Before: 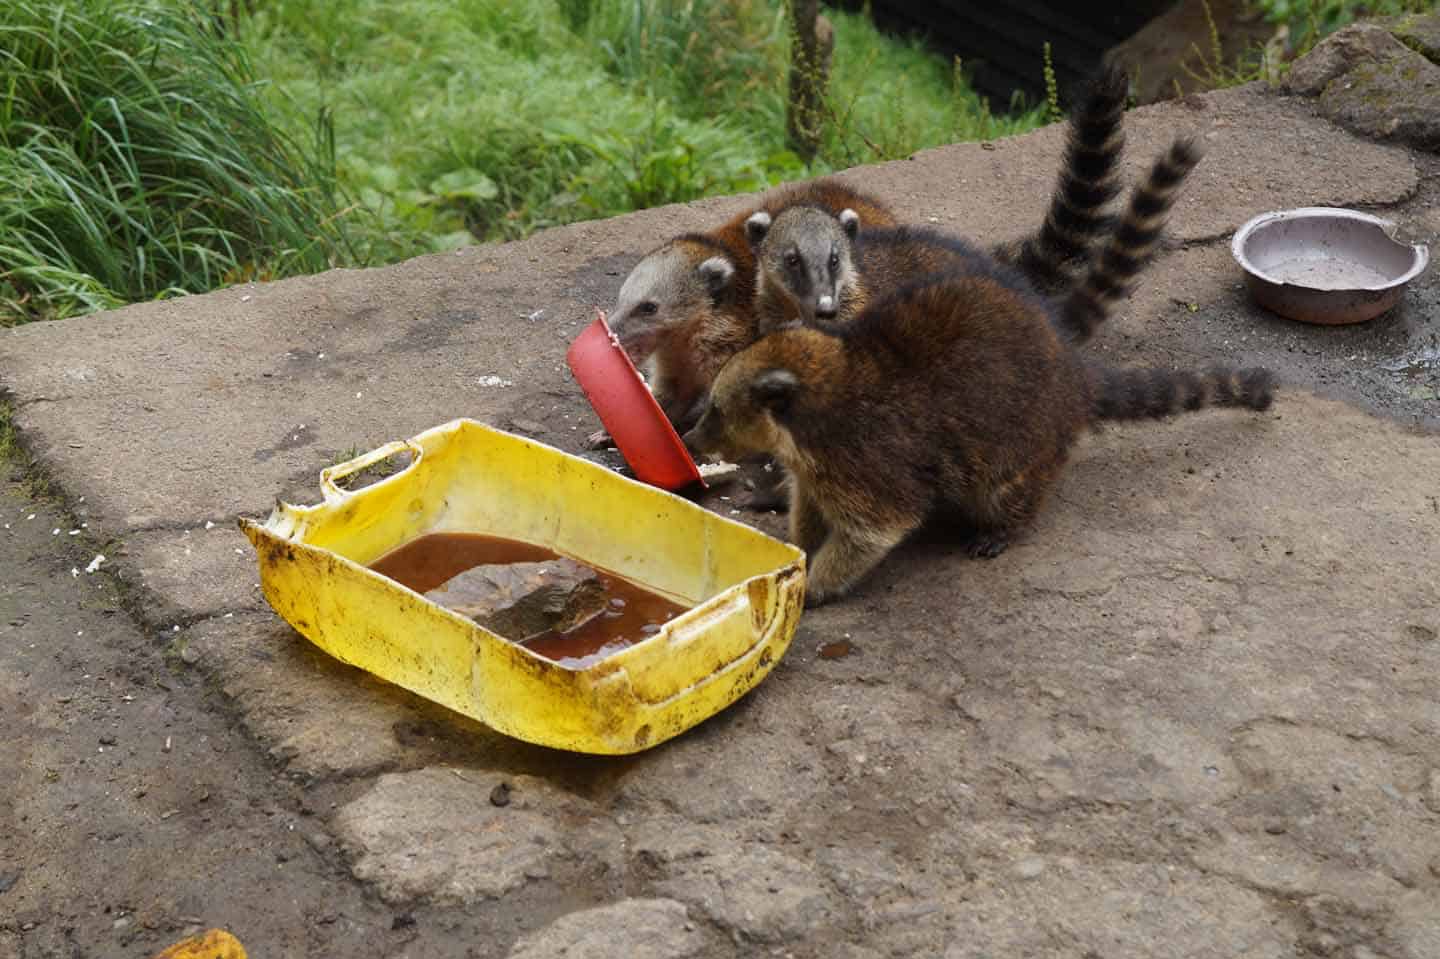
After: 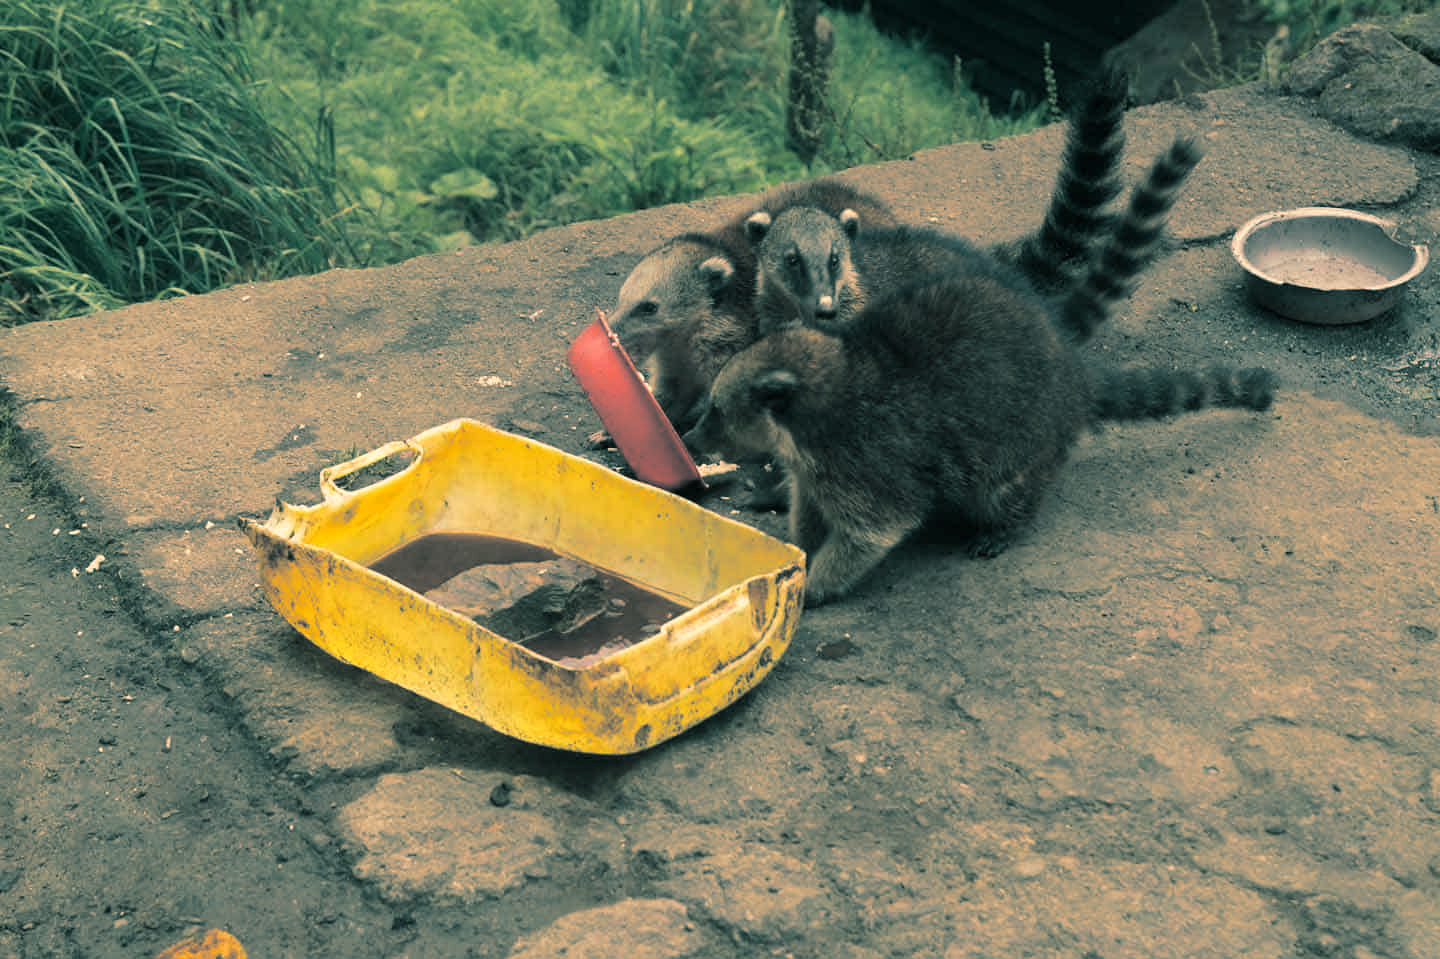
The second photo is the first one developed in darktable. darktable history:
split-toning: shadows › hue 186.43°, highlights › hue 49.29°, compress 30.29%
white balance: red 1.123, blue 0.83
